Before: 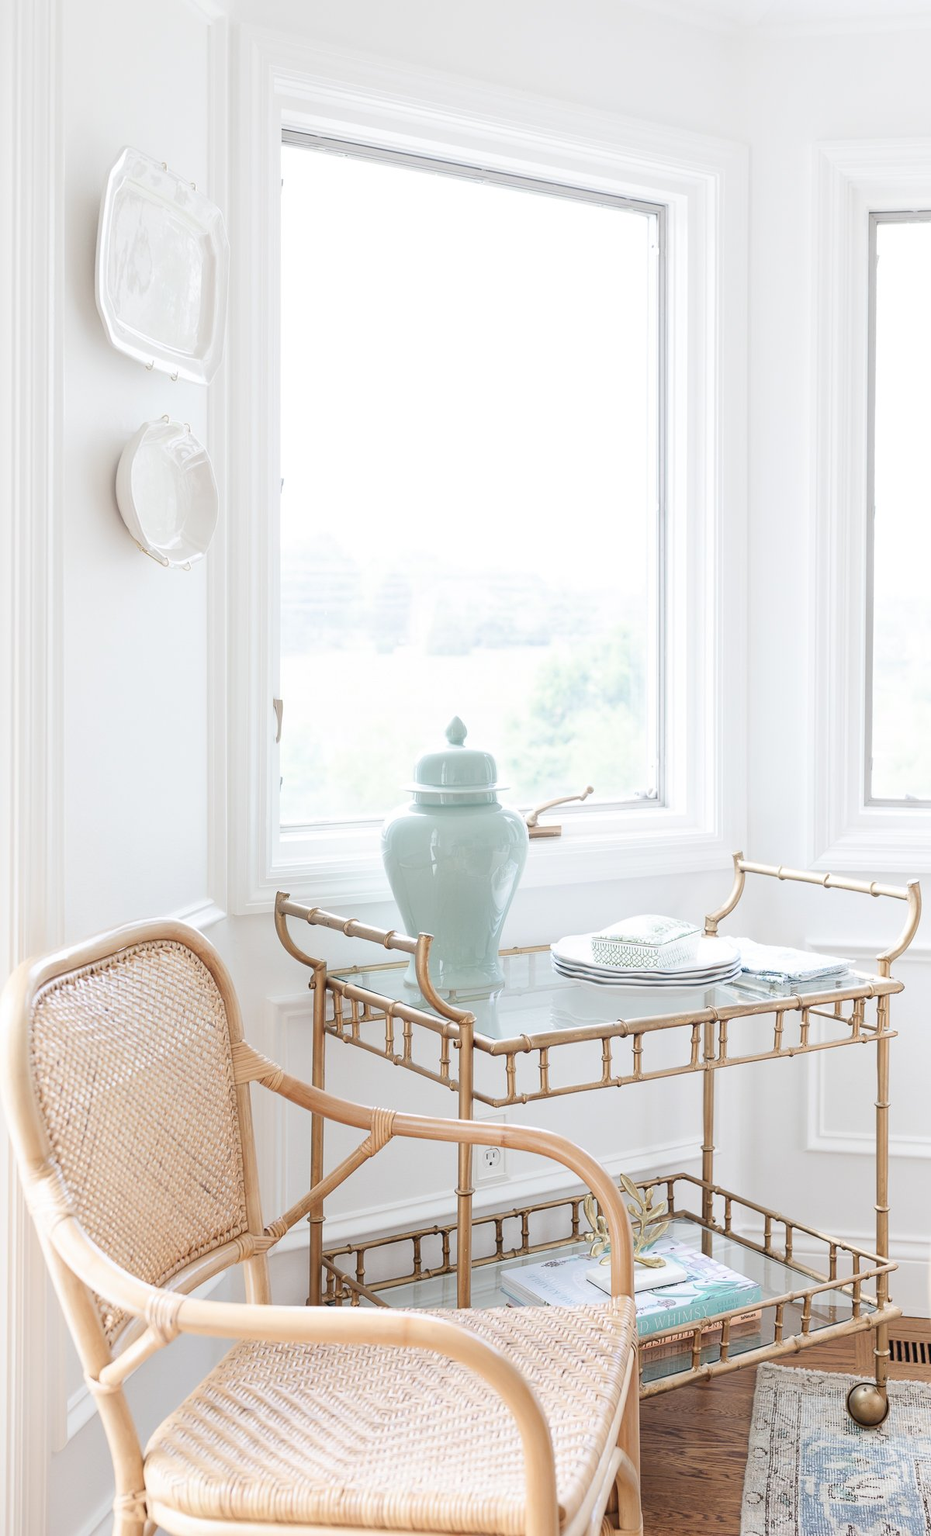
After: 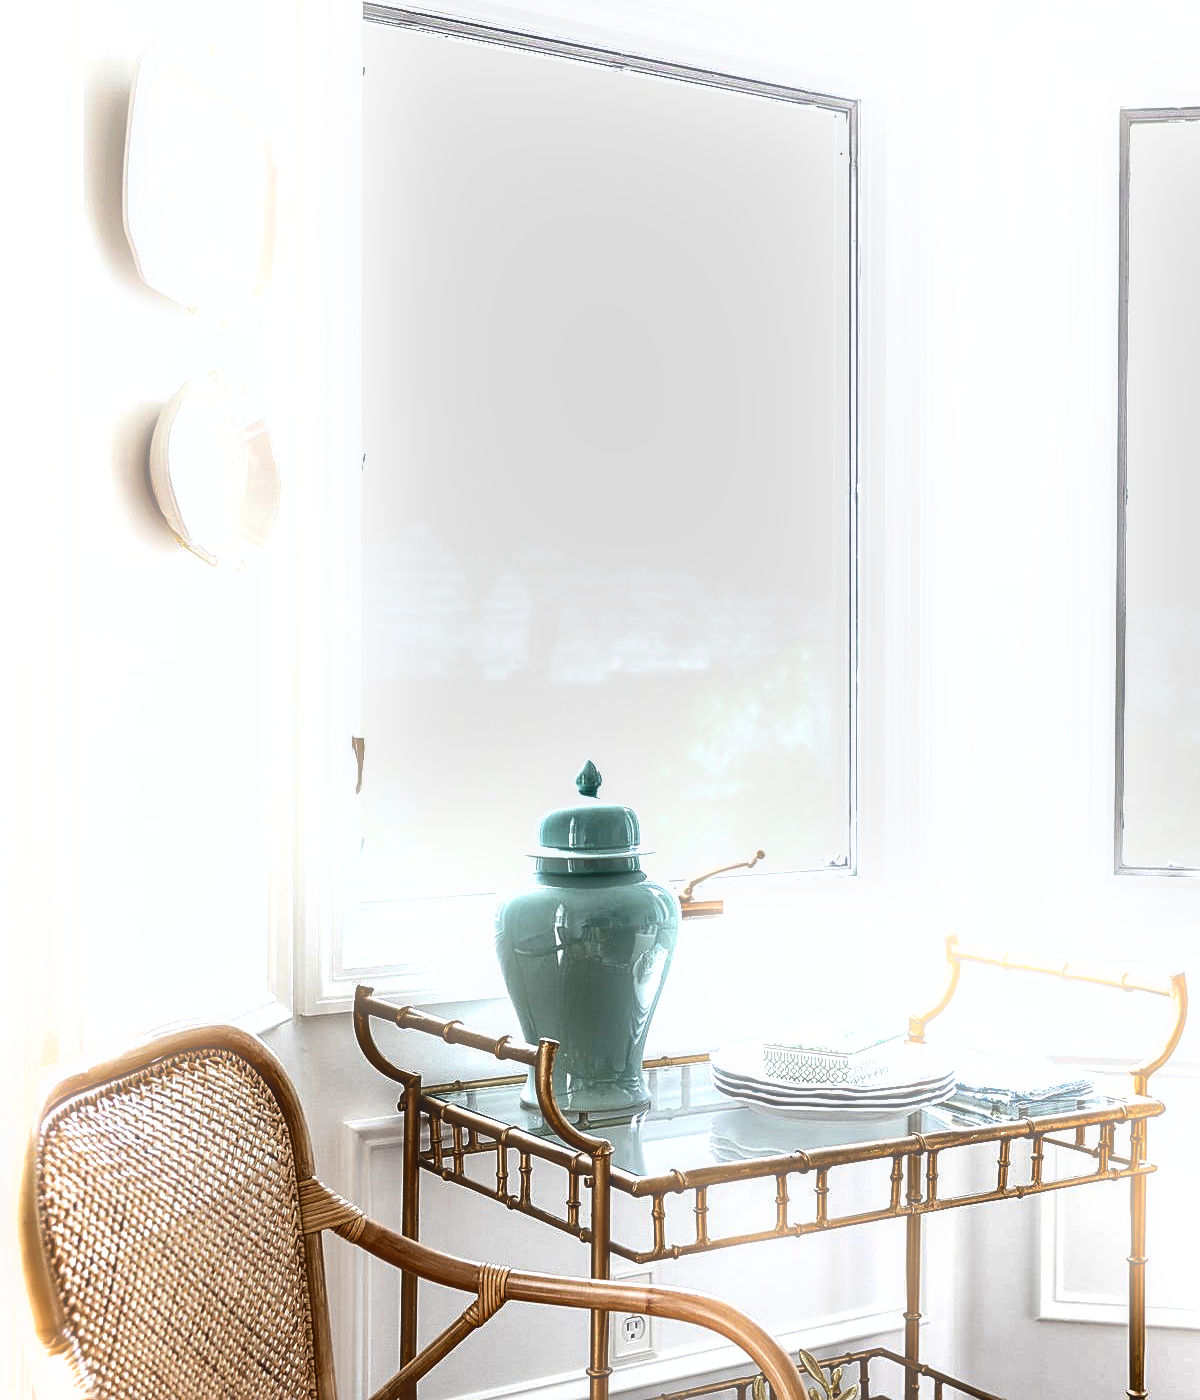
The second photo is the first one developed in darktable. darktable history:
exposure: black level correction -0.071, exposure 0.5 EV, compensate highlight preservation false
crop and rotate: top 8.293%, bottom 20.996%
bloom: size 9%, threshold 100%, strength 7%
shadows and highlights: shadows 24.5, highlights -78.15, soften with gaussian
sharpen: radius 1.967
tone equalizer: on, module defaults
local contrast: on, module defaults
